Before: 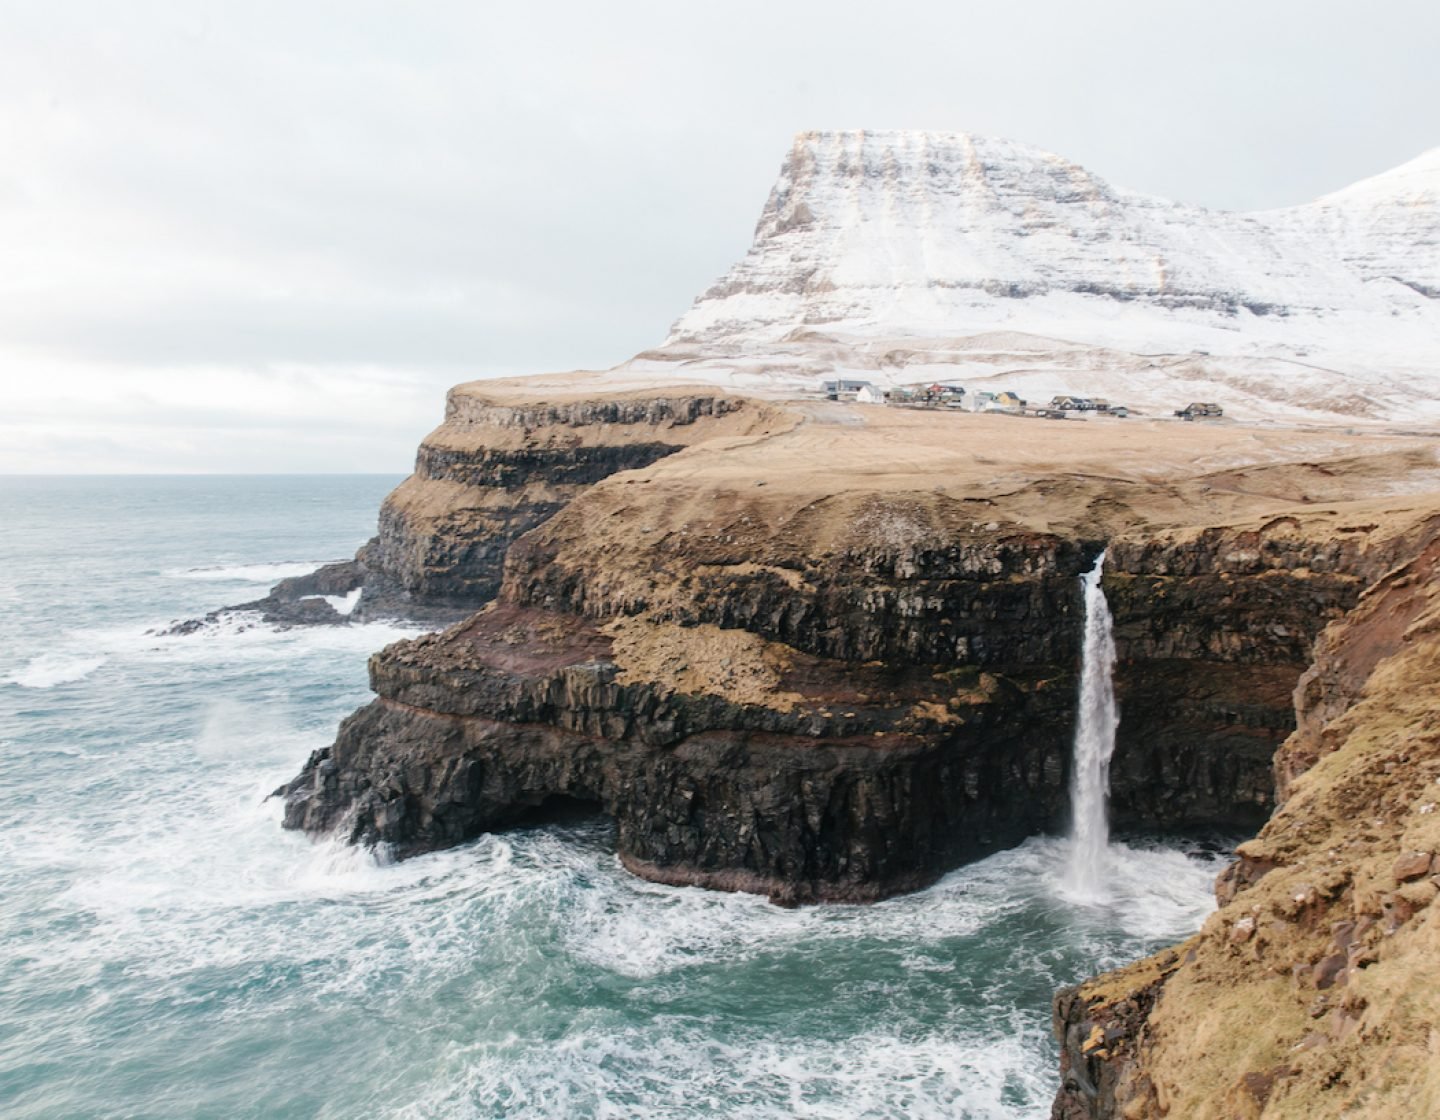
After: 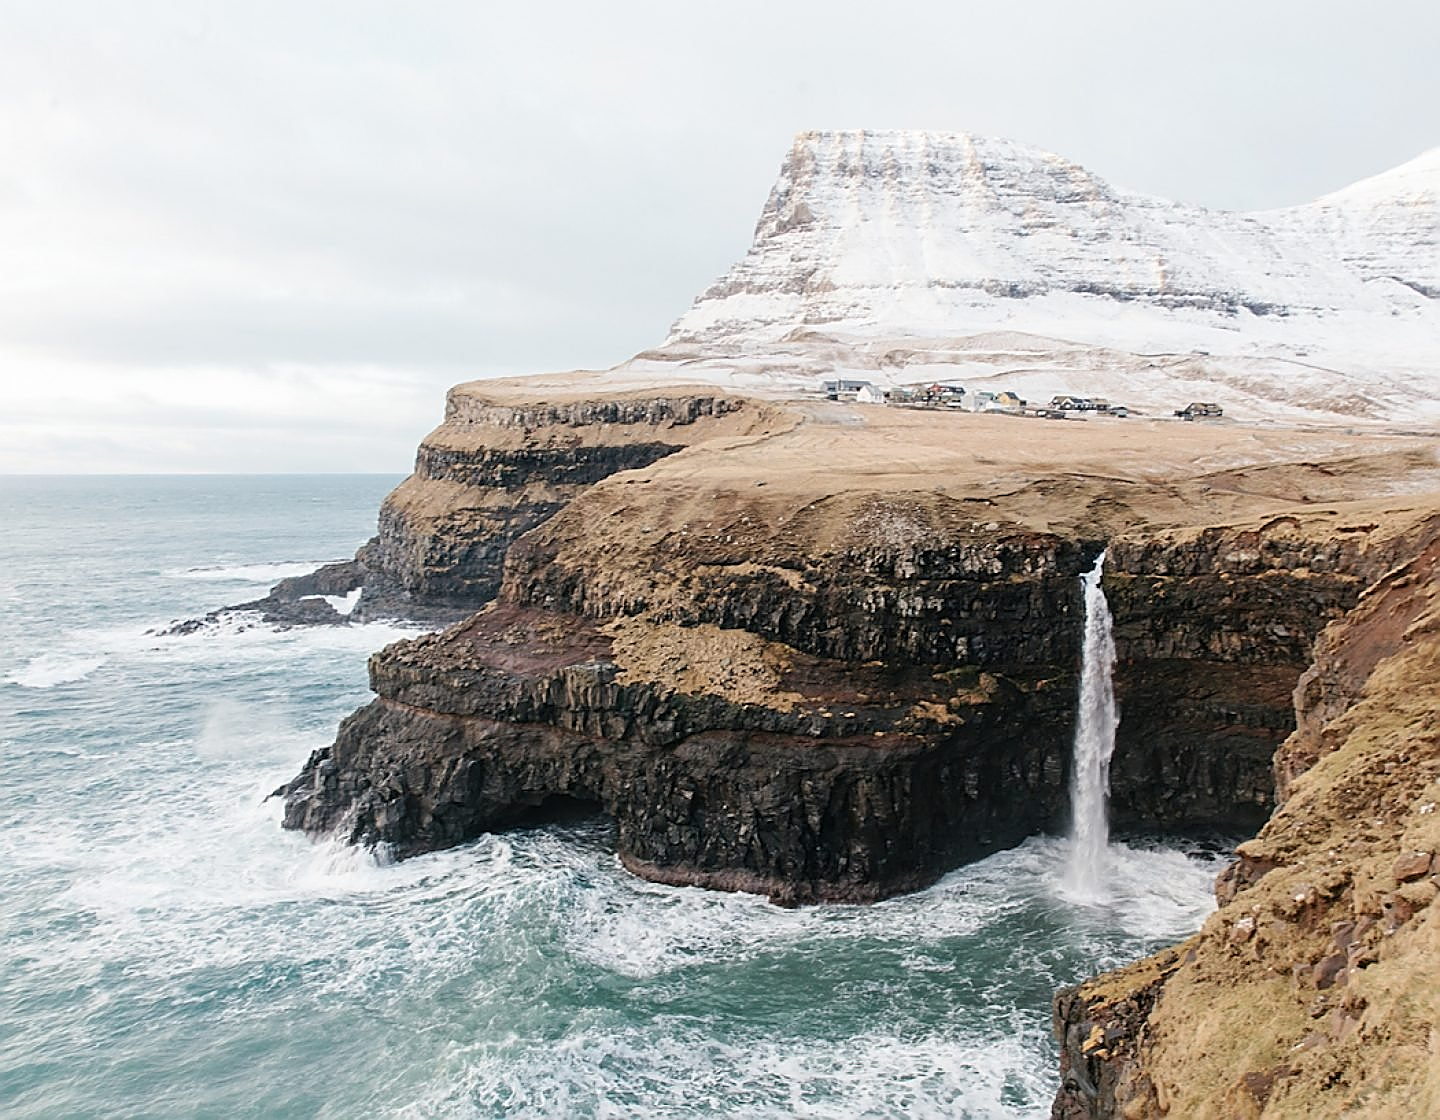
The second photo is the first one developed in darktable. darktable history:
sharpen: radius 1.655, amount 1.307
